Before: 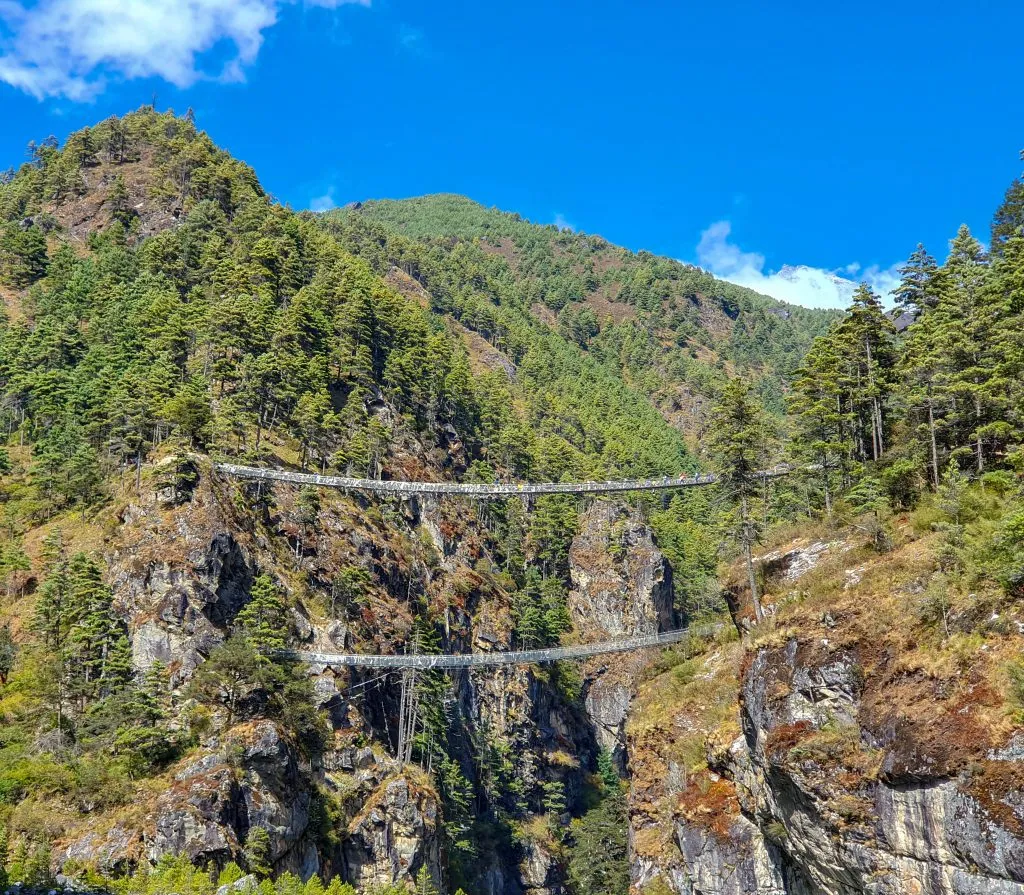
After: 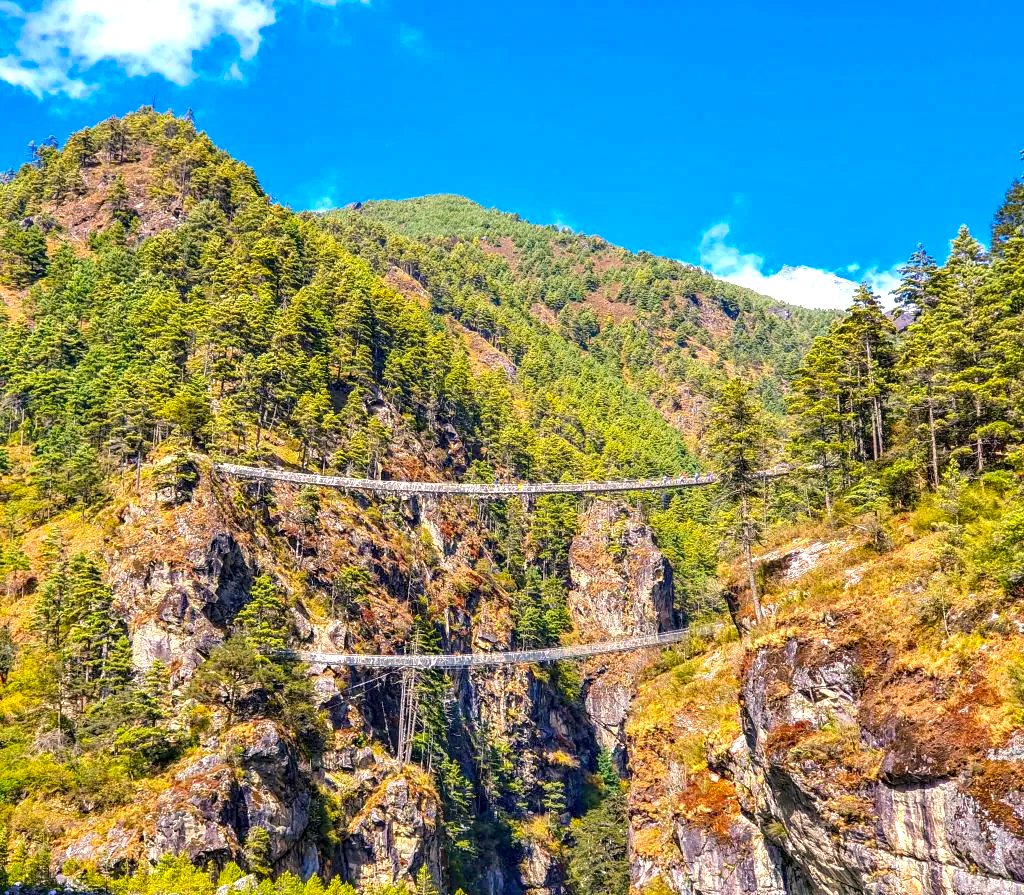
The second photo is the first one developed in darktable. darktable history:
color correction: highlights a* 12.23, highlights b* 5.41
contrast brightness saturation: contrast 0.05
color balance rgb: linear chroma grading › global chroma 9.31%, global vibrance 41.49%
local contrast: on, module defaults
haze removal: compatibility mode true, adaptive false
exposure: exposure 0.661 EV, compensate highlight preservation false
